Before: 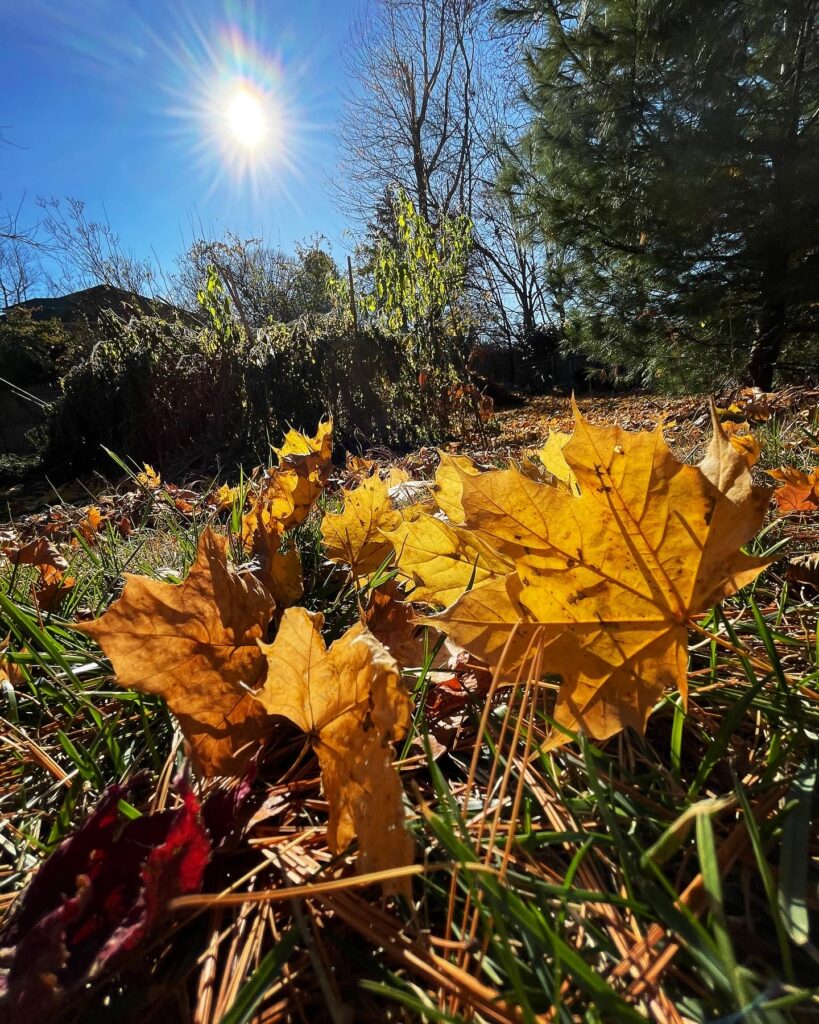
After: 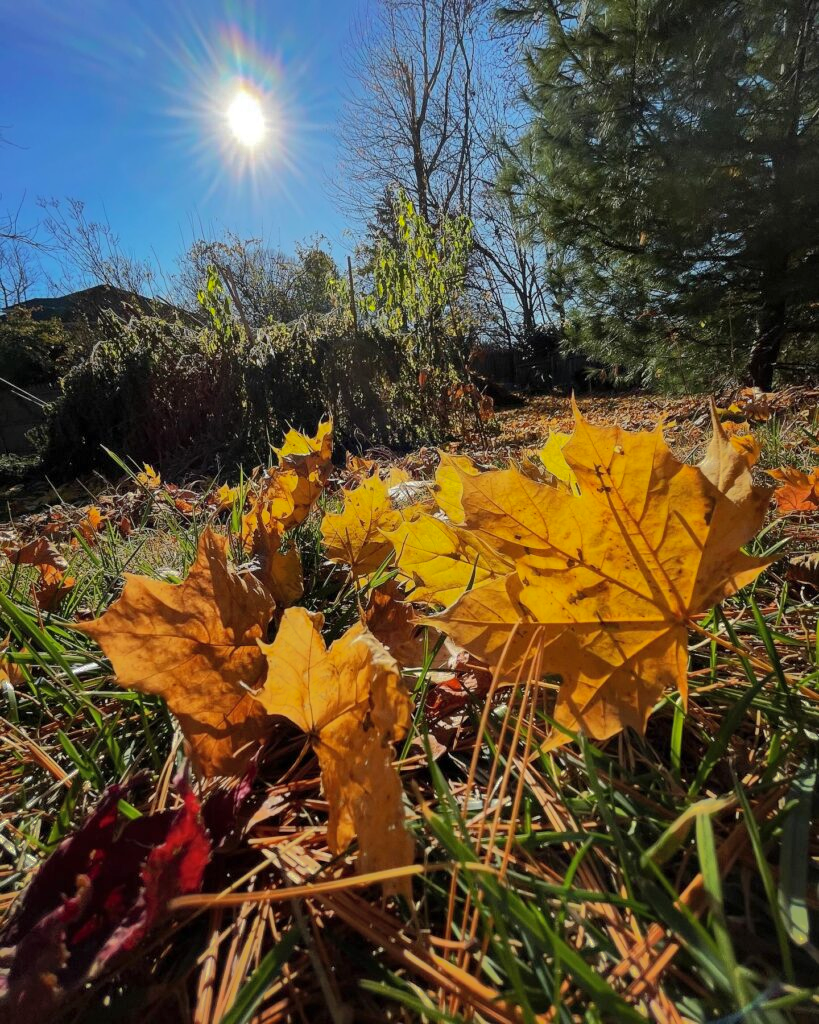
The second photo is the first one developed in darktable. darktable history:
shadows and highlights: shadows 38.71, highlights -74.85
